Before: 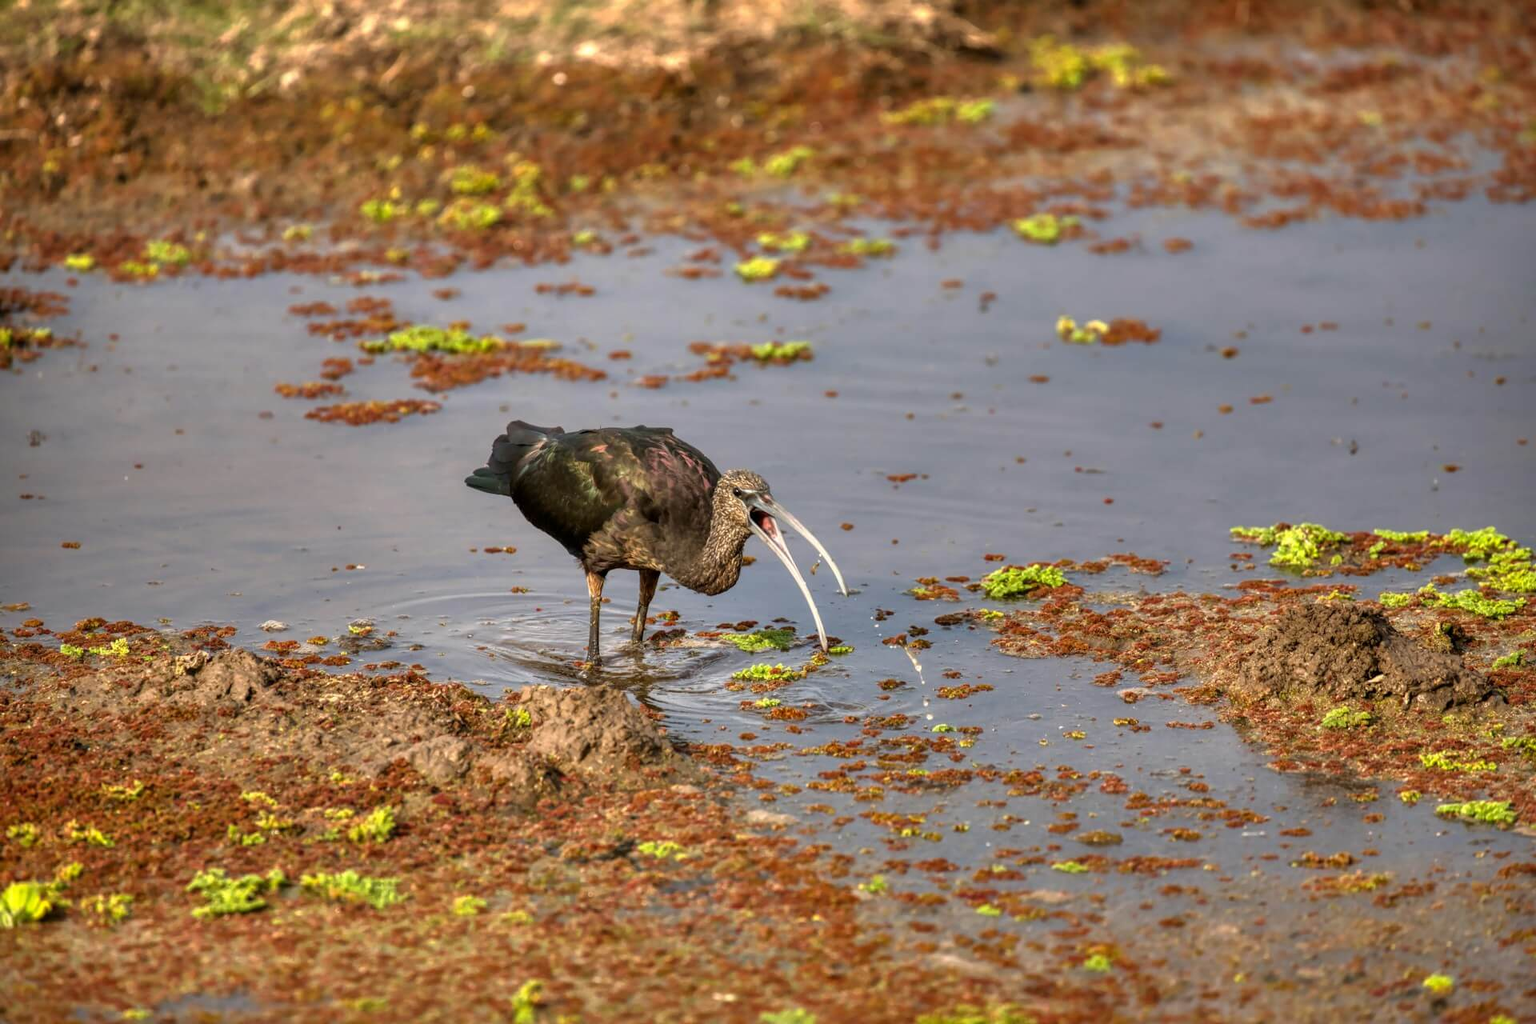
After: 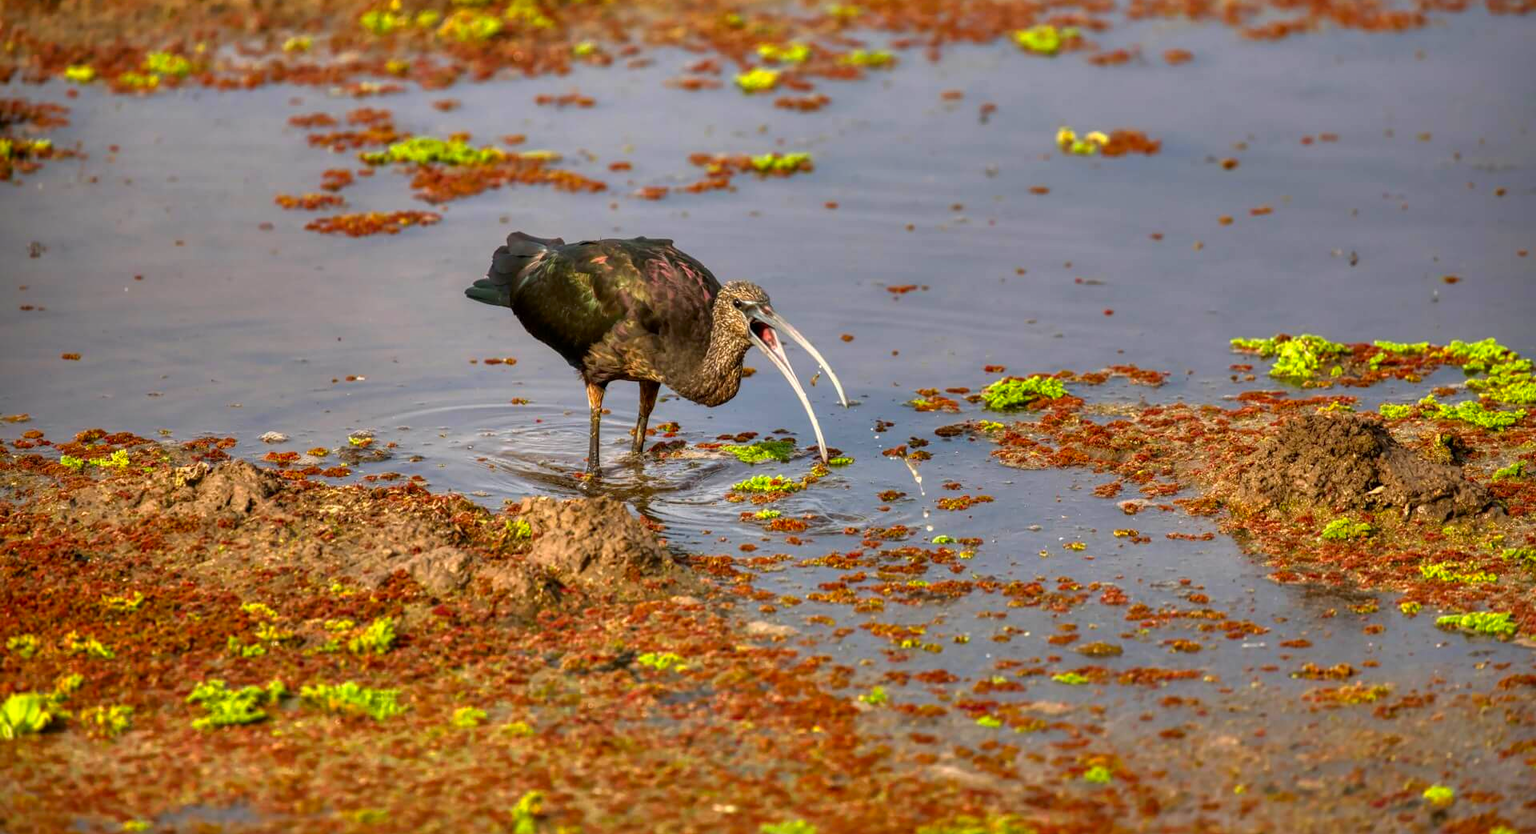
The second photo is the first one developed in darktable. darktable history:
contrast brightness saturation: brightness -0.02, saturation 0.35
shadows and highlights: radius 331.84, shadows 53.55, highlights -100, compress 94.63%, highlights color adjustment 73.23%, soften with gaussian
crop and rotate: top 18.507%
